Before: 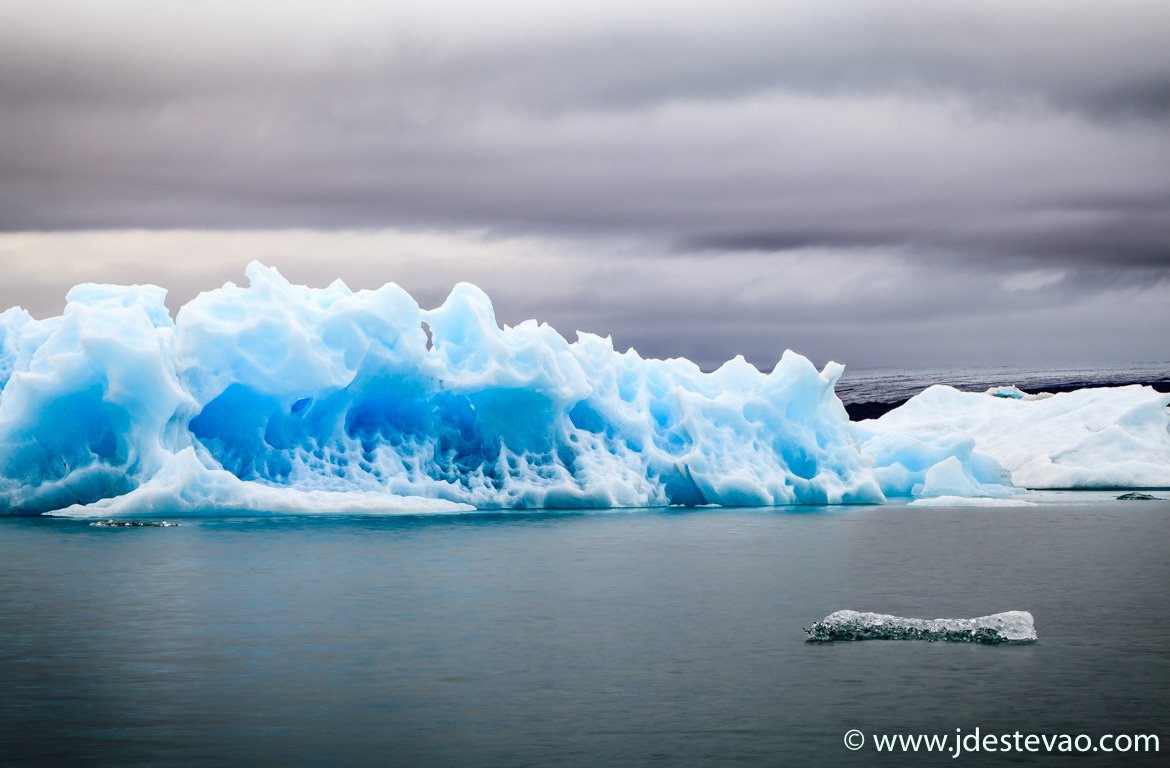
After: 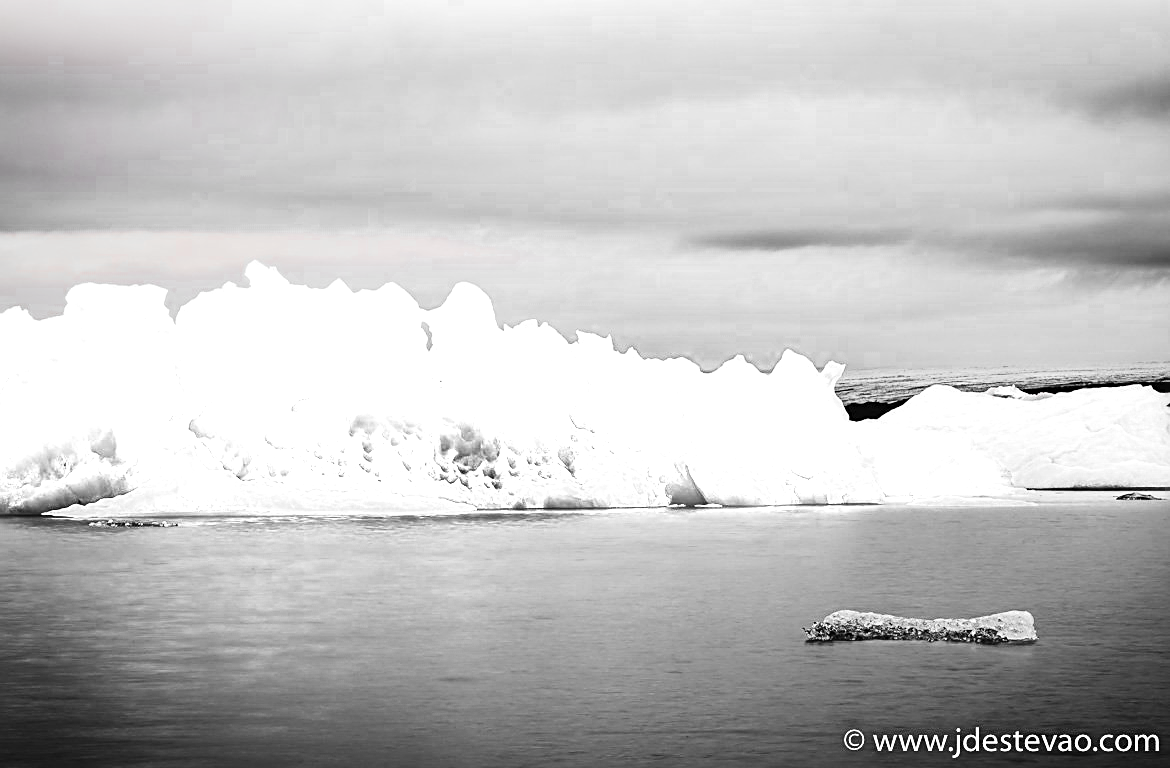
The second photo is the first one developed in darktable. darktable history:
sharpen: on, module defaults
tone curve: curves: ch0 [(0, 0) (0.003, 0.014) (0.011, 0.019) (0.025, 0.026) (0.044, 0.037) (0.069, 0.053) (0.1, 0.083) (0.136, 0.121) (0.177, 0.163) (0.224, 0.22) (0.277, 0.281) (0.335, 0.354) (0.399, 0.436) (0.468, 0.526) (0.543, 0.612) (0.623, 0.706) (0.709, 0.79) (0.801, 0.858) (0.898, 0.925) (1, 1)], preserve colors none
color zones: curves: ch0 [(0, 0.352) (0.143, 0.407) (0.286, 0.386) (0.429, 0.431) (0.571, 0.829) (0.714, 0.853) (0.857, 0.833) (1, 0.352)]; ch1 [(0, 0.604) (0.072, 0.726) (0.096, 0.608) (0.205, 0.007) (0.571, -0.006) (0.839, -0.013) (0.857, -0.012) (1, 0.604)]
